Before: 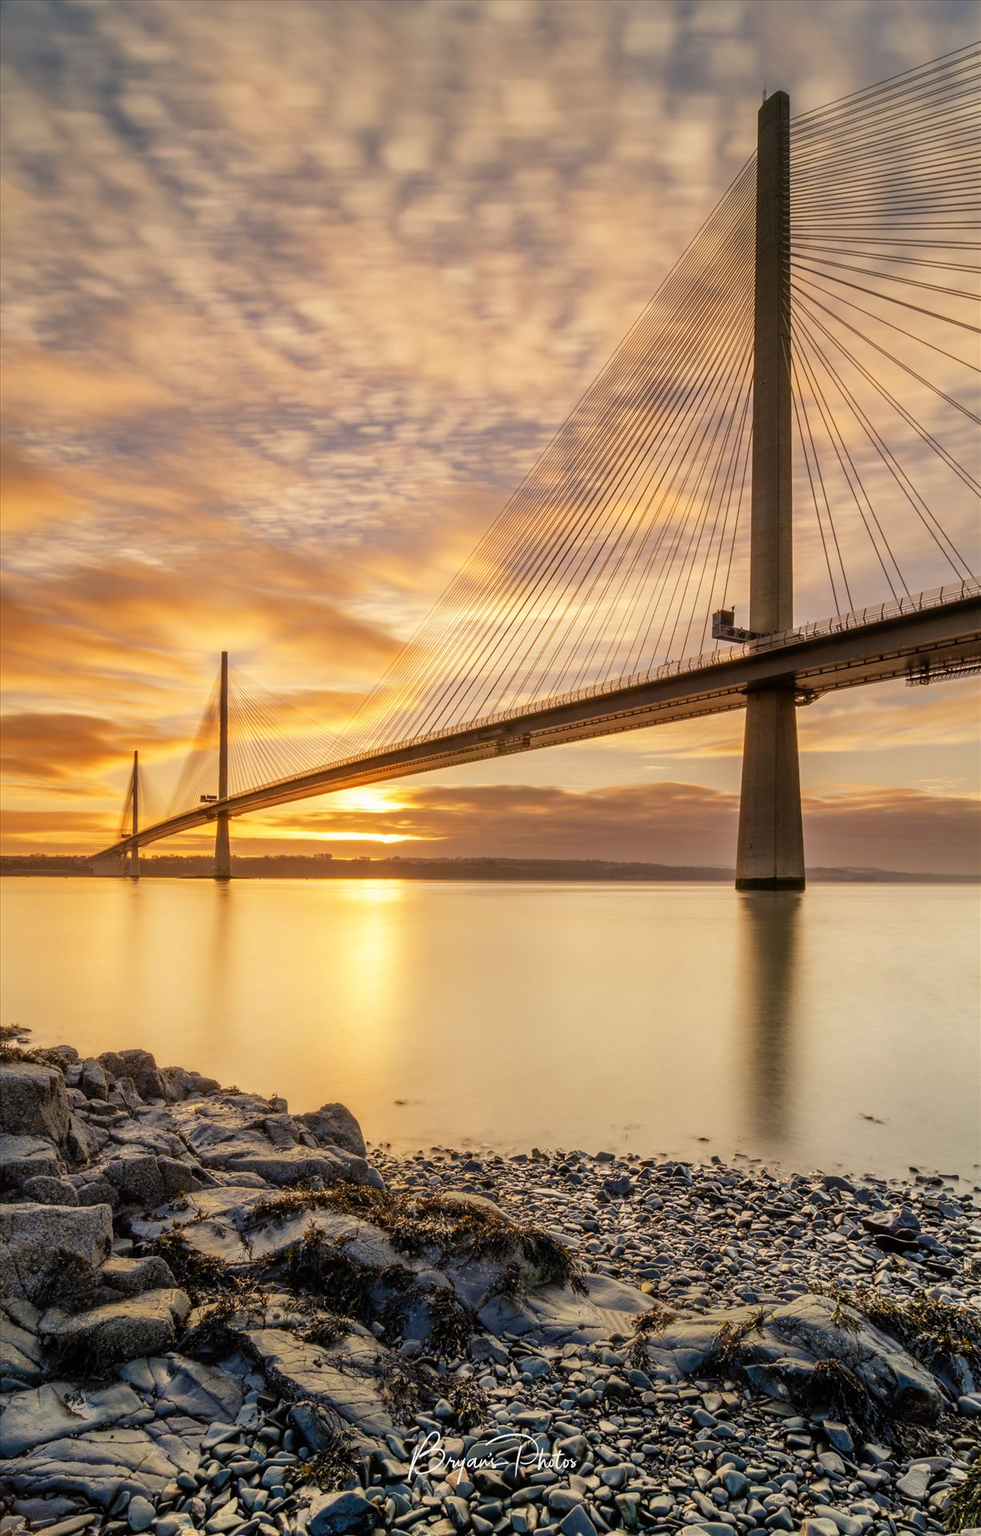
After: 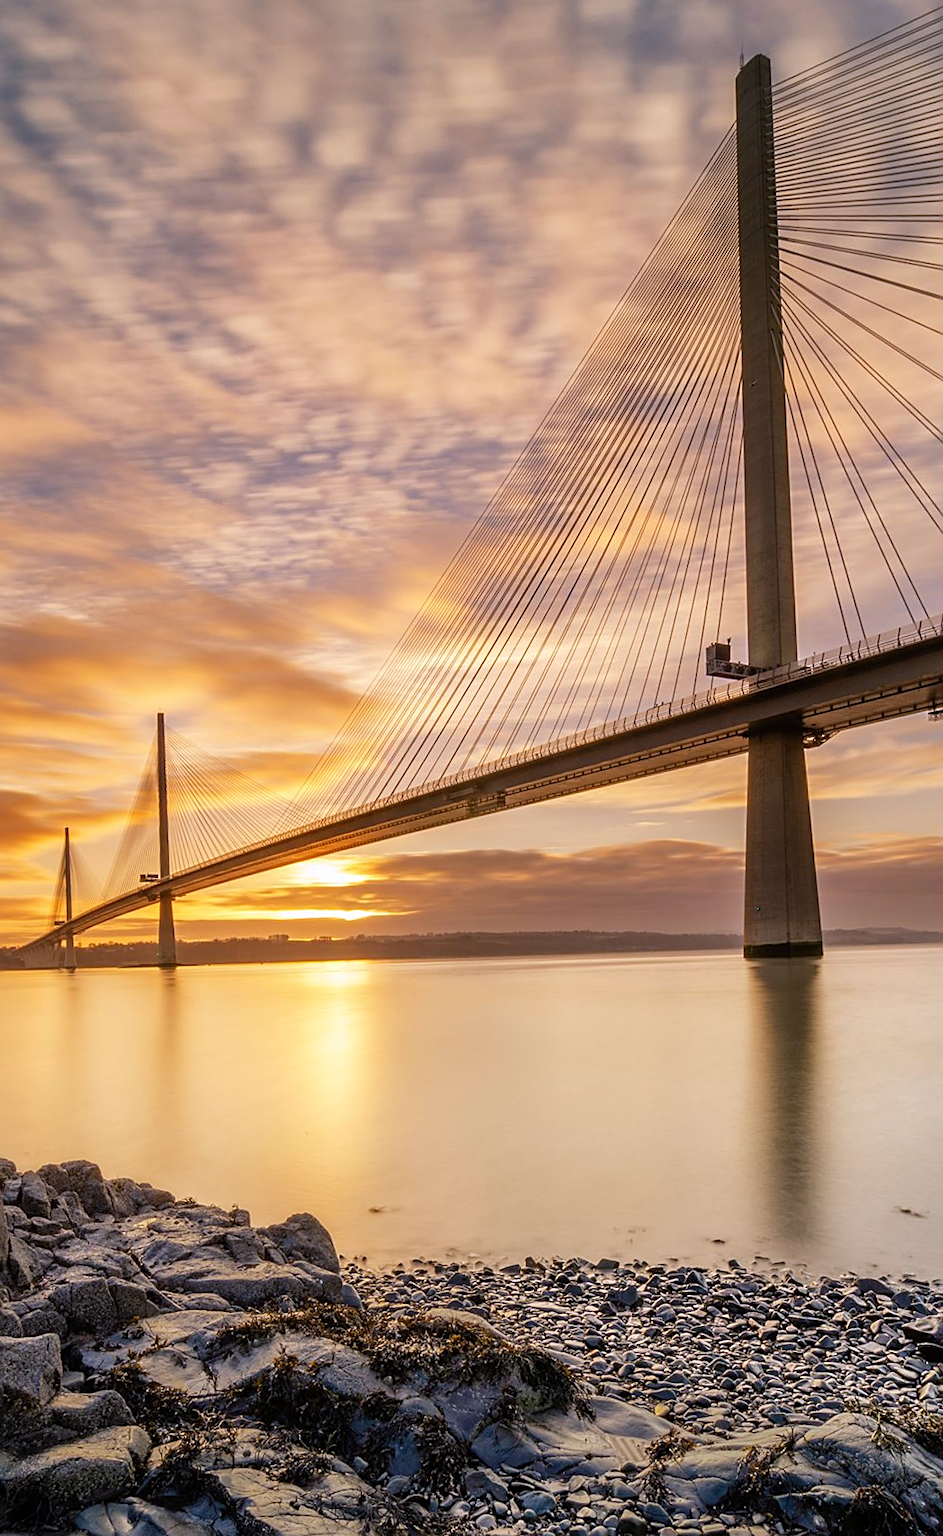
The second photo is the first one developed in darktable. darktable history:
rotate and perspective: rotation -2.22°, lens shift (horizontal) -0.022, automatic cropping off
crop: left 9.929%, top 3.475%, right 9.188%, bottom 9.529%
sharpen: on, module defaults
white balance: red 1.004, blue 1.096
